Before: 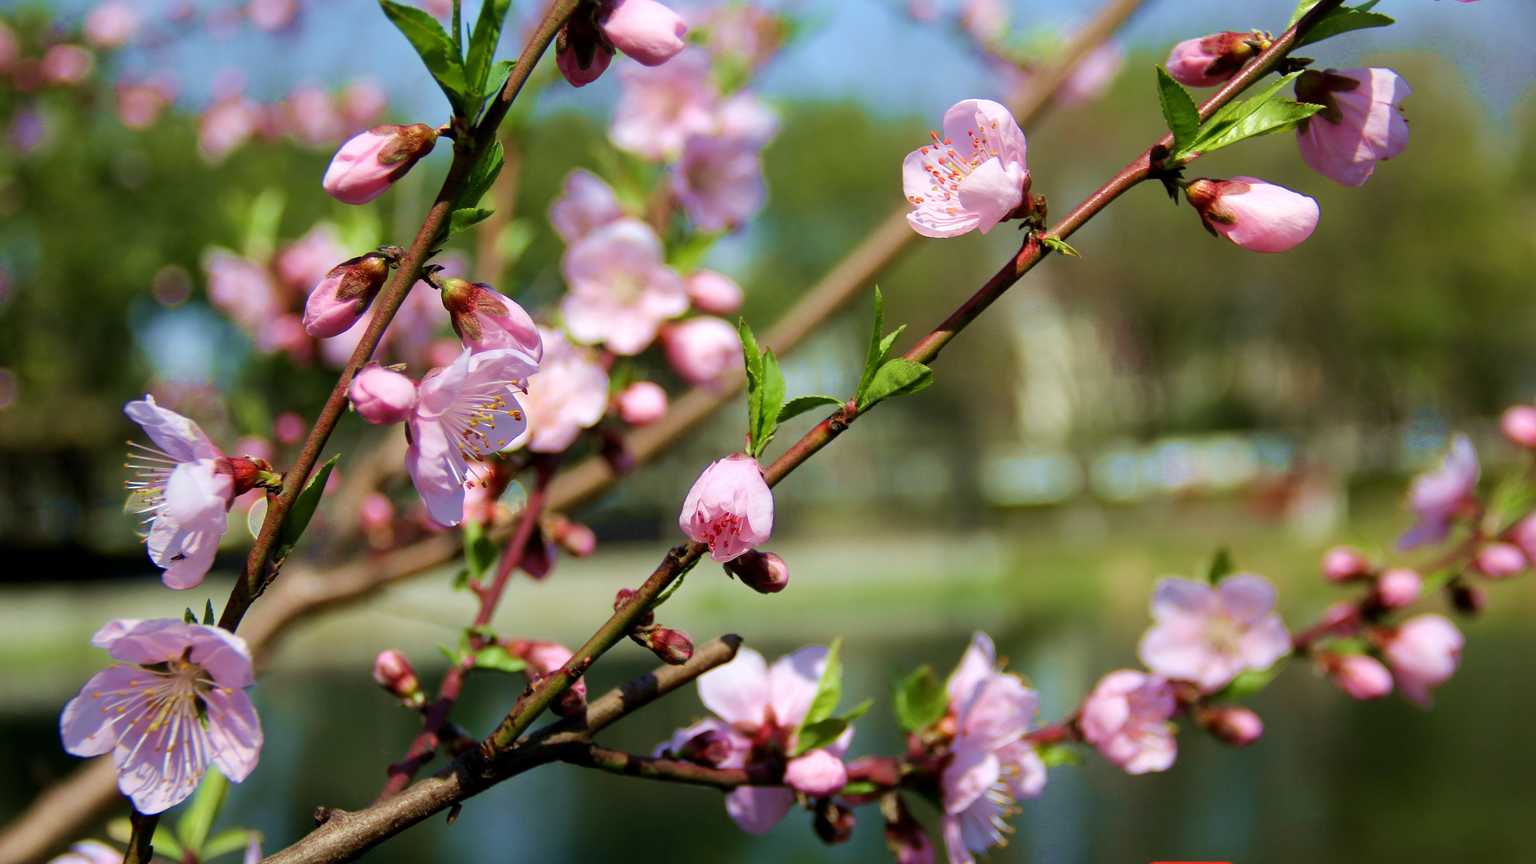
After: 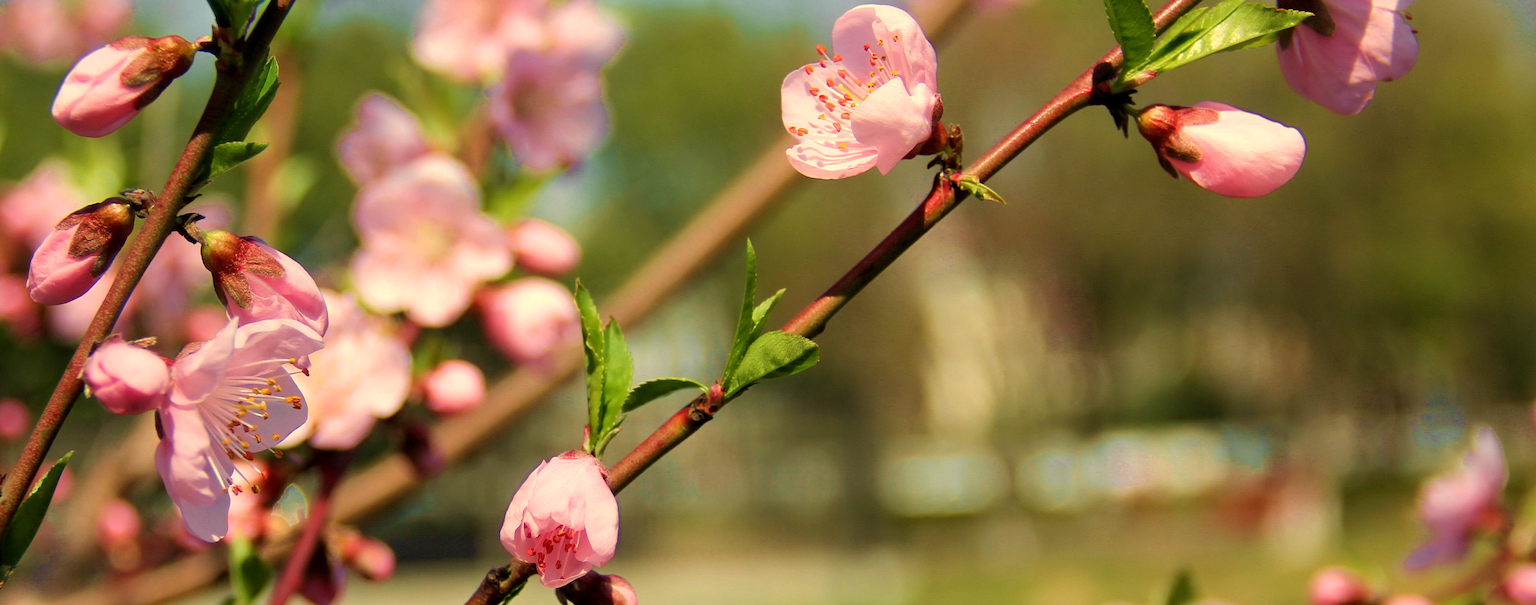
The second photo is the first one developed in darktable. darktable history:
crop: left 18.38%, top 11.092%, right 2.134%, bottom 33.217%
white balance: red 1.138, green 0.996, blue 0.812
